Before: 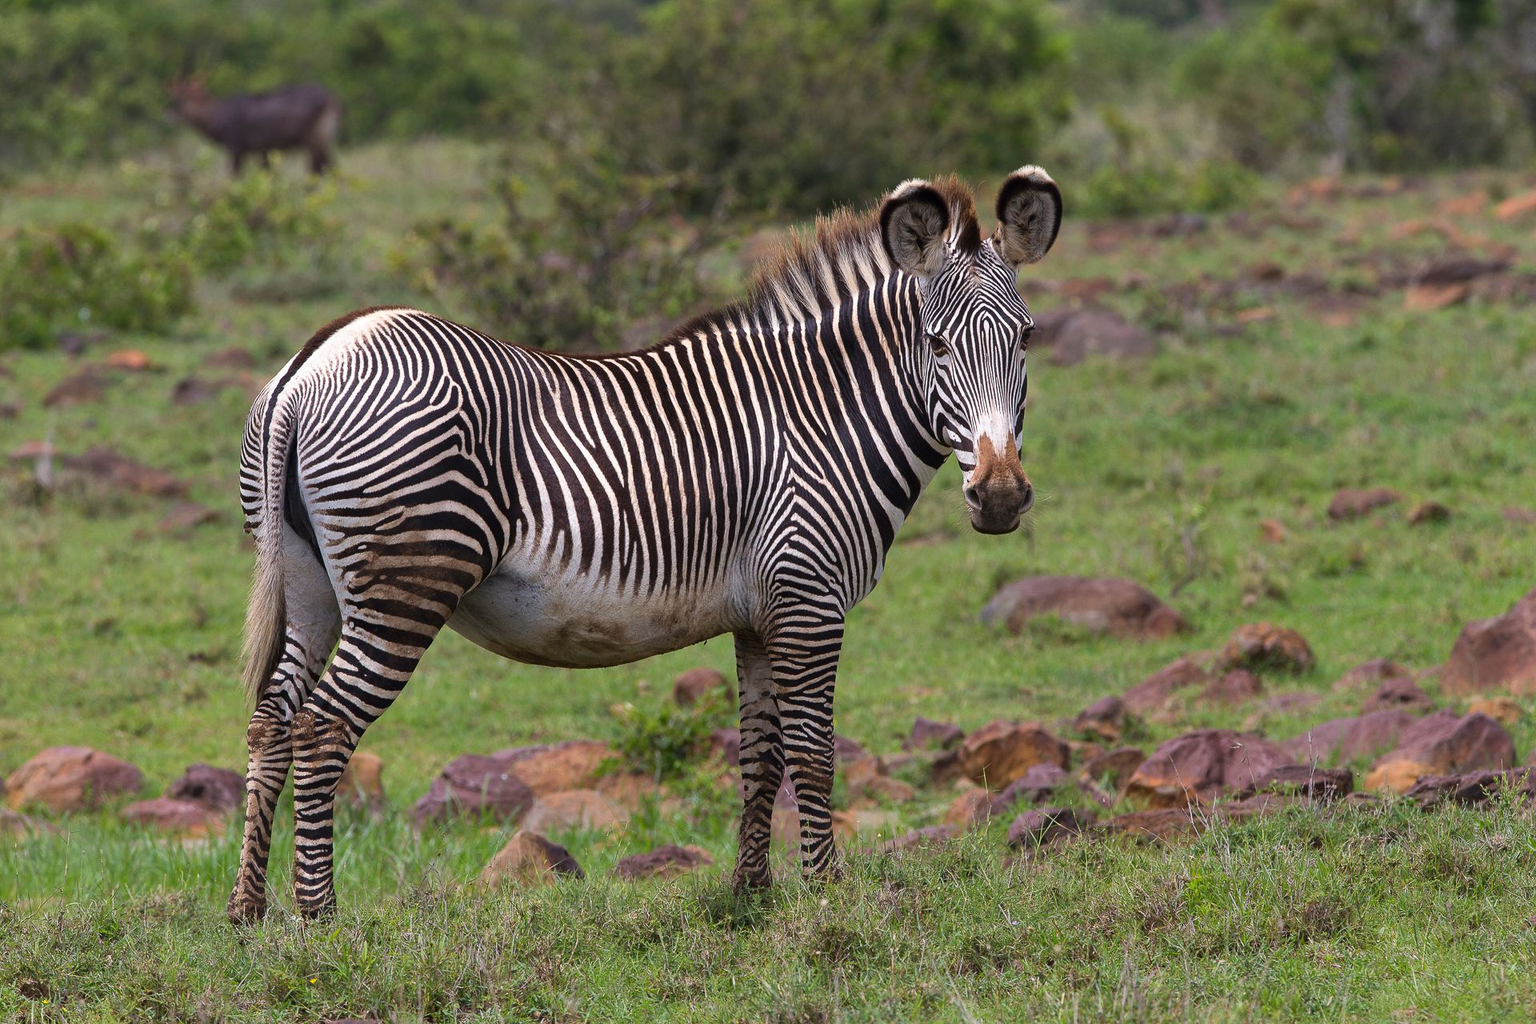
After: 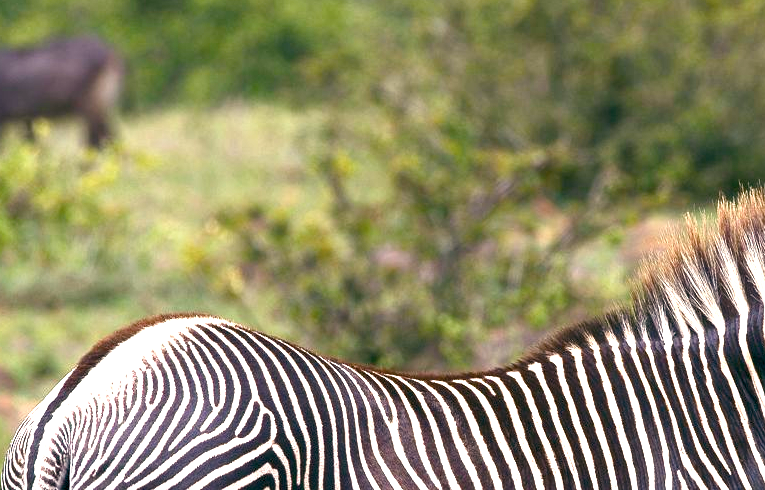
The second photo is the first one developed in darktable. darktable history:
contrast brightness saturation: contrast 0.059, brightness -0.009, saturation -0.22
exposure: black level correction 0, exposure 1.011 EV, compensate exposure bias true, compensate highlight preservation false
crop: left 15.745%, top 5.42%, right 44.362%, bottom 56.223%
color balance rgb: power › hue 71.83°, highlights gain › chroma 3.034%, highlights gain › hue 76.55°, global offset › luminance -0.317%, global offset › chroma 0.118%, global offset › hue 162.88°, perceptual saturation grading › global saturation 34.627%, perceptual saturation grading › highlights -29.824%, perceptual saturation grading › shadows 35.616%, perceptual brilliance grading › global brilliance 10.111%, global vibrance 20%
